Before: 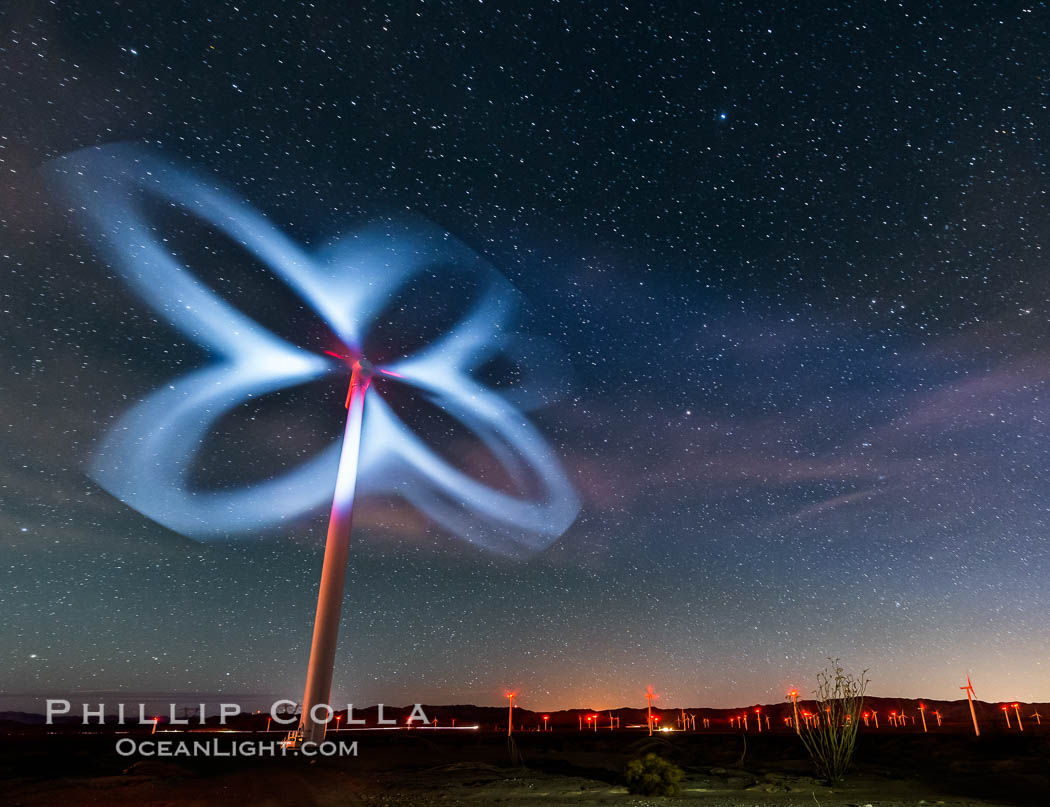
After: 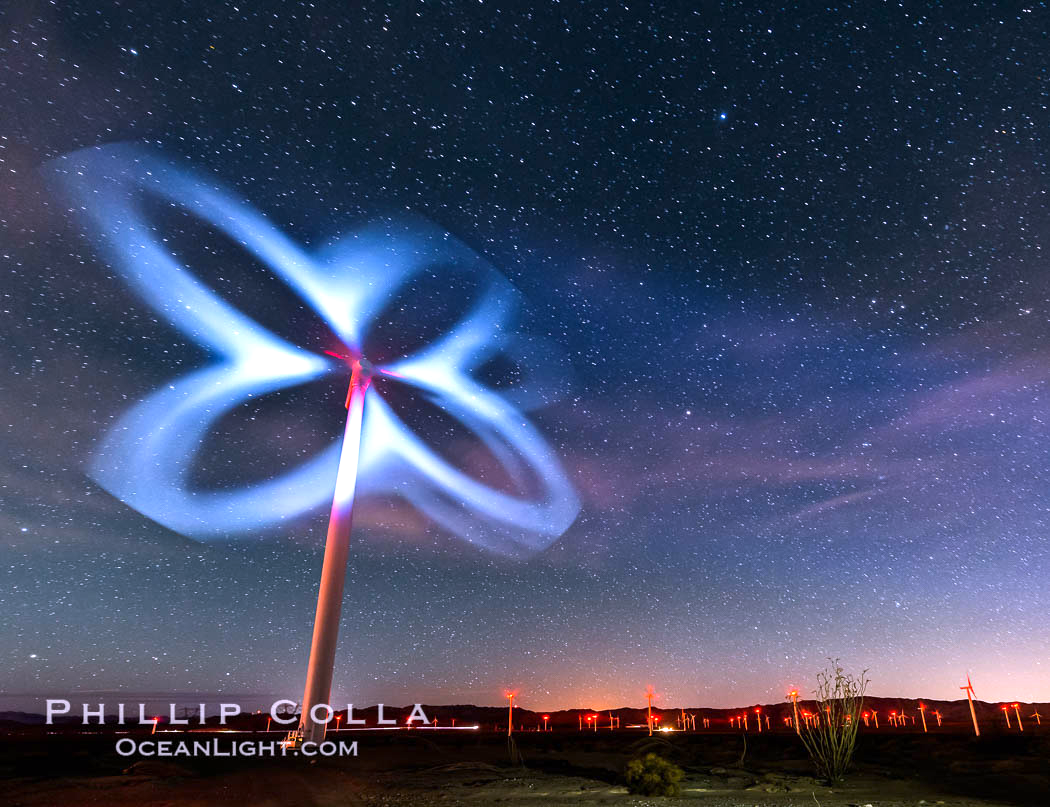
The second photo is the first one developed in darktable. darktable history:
exposure: exposure 0.556 EV, compensate highlight preservation false
white balance: red 1.042, blue 1.17
